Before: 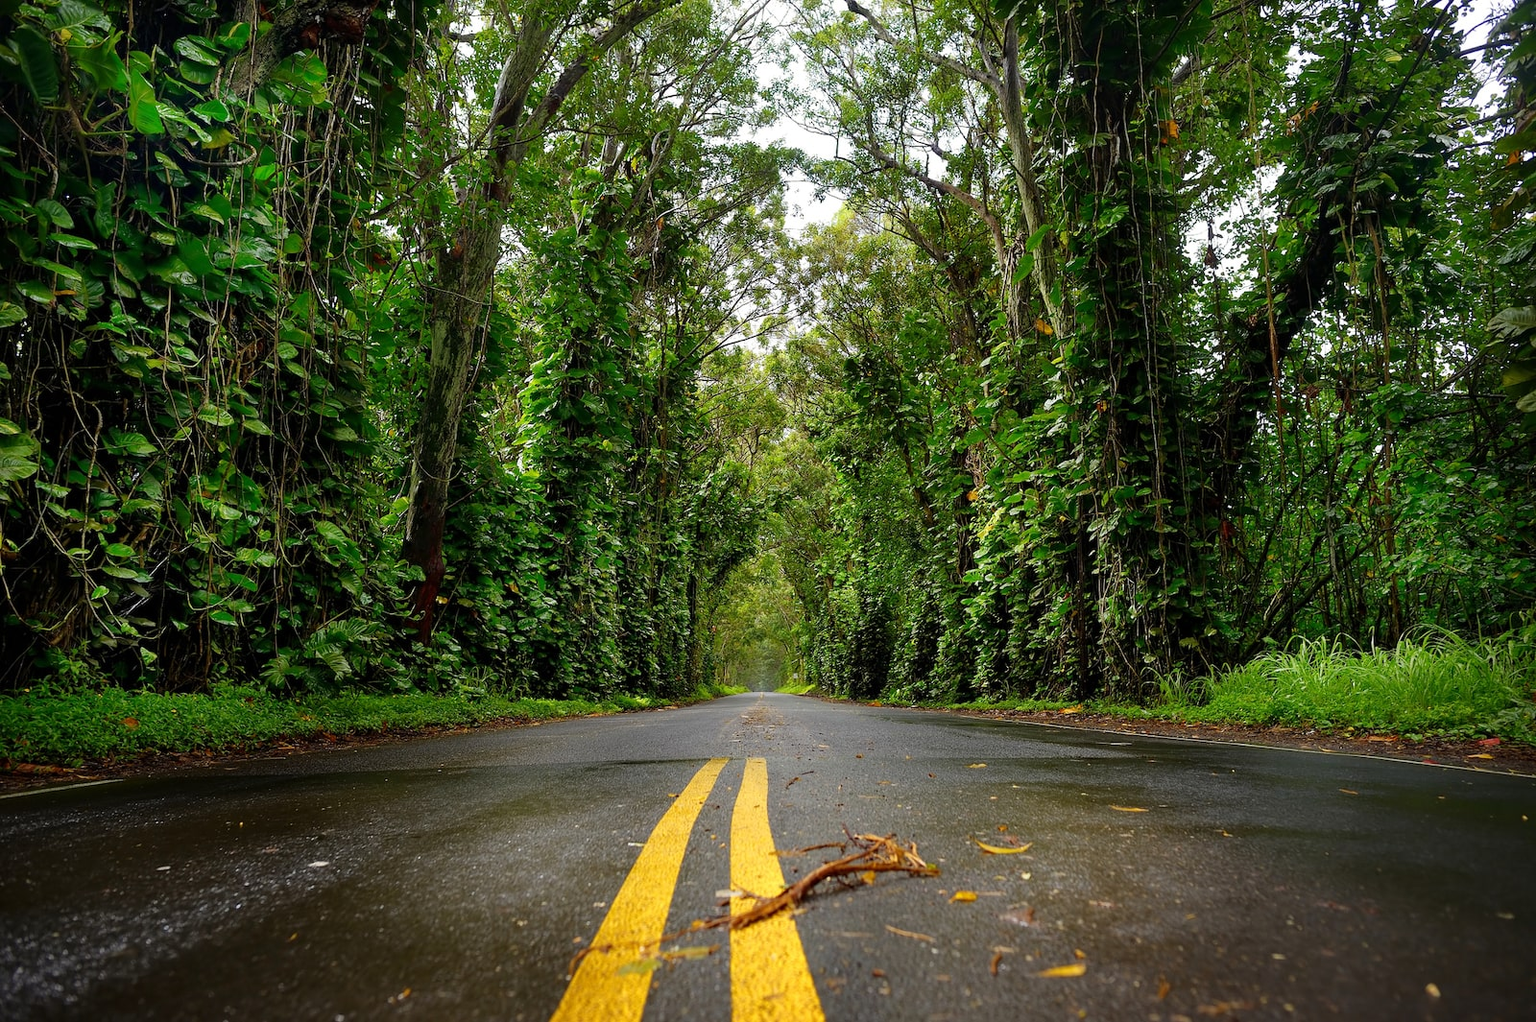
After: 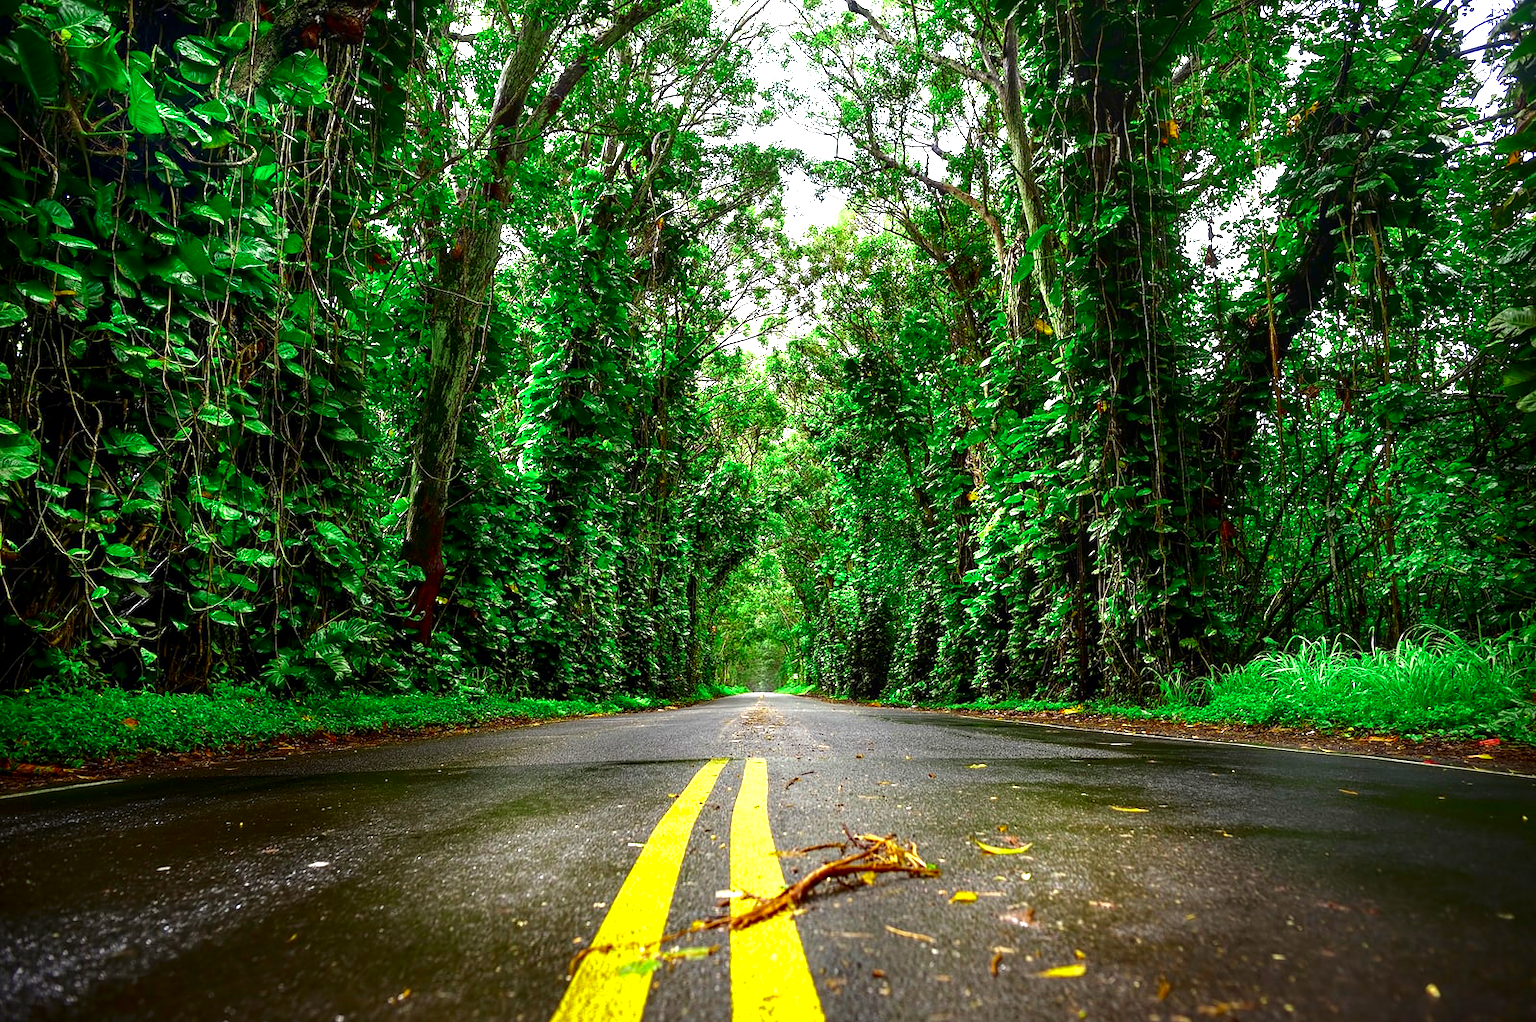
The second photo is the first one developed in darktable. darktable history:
local contrast: on, module defaults
exposure: black level correction 0, exposure 1.2 EV, compensate exposure bias true, compensate highlight preservation false
color zones: curves: ch2 [(0, 0.5) (0.143, 0.517) (0.286, 0.571) (0.429, 0.522) (0.571, 0.5) (0.714, 0.5) (0.857, 0.5) (1, 0.5)]
contrast brightness saturation: brightness -0.25, saturation 0.2
